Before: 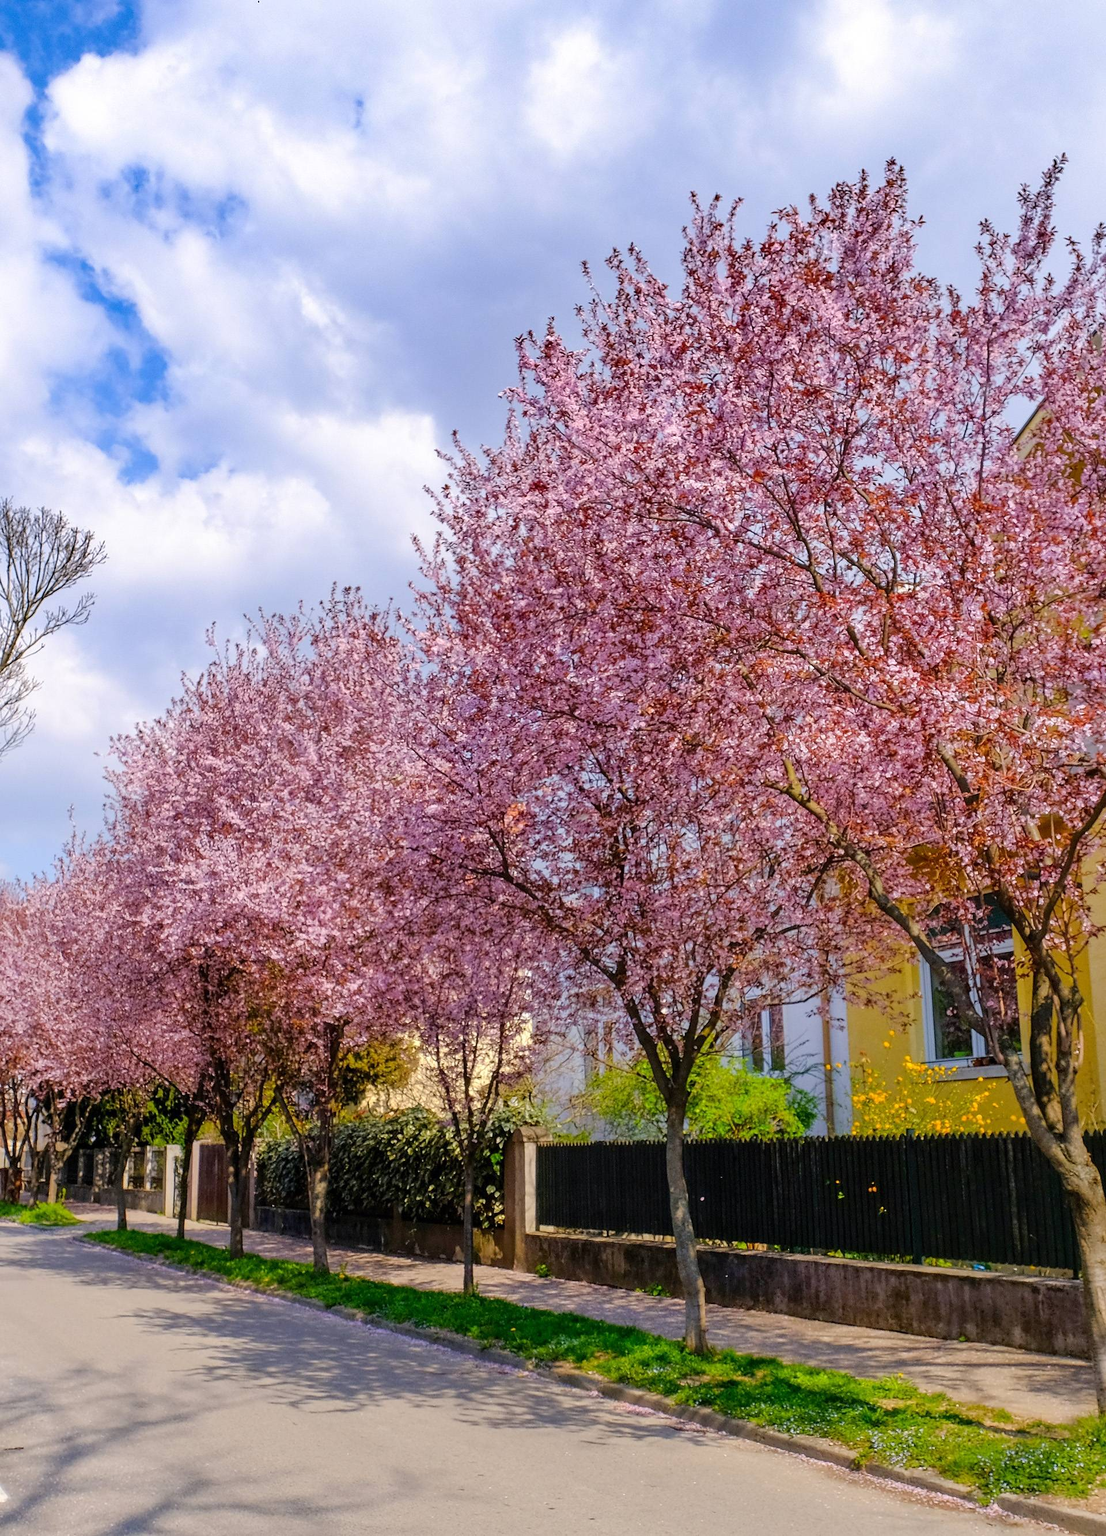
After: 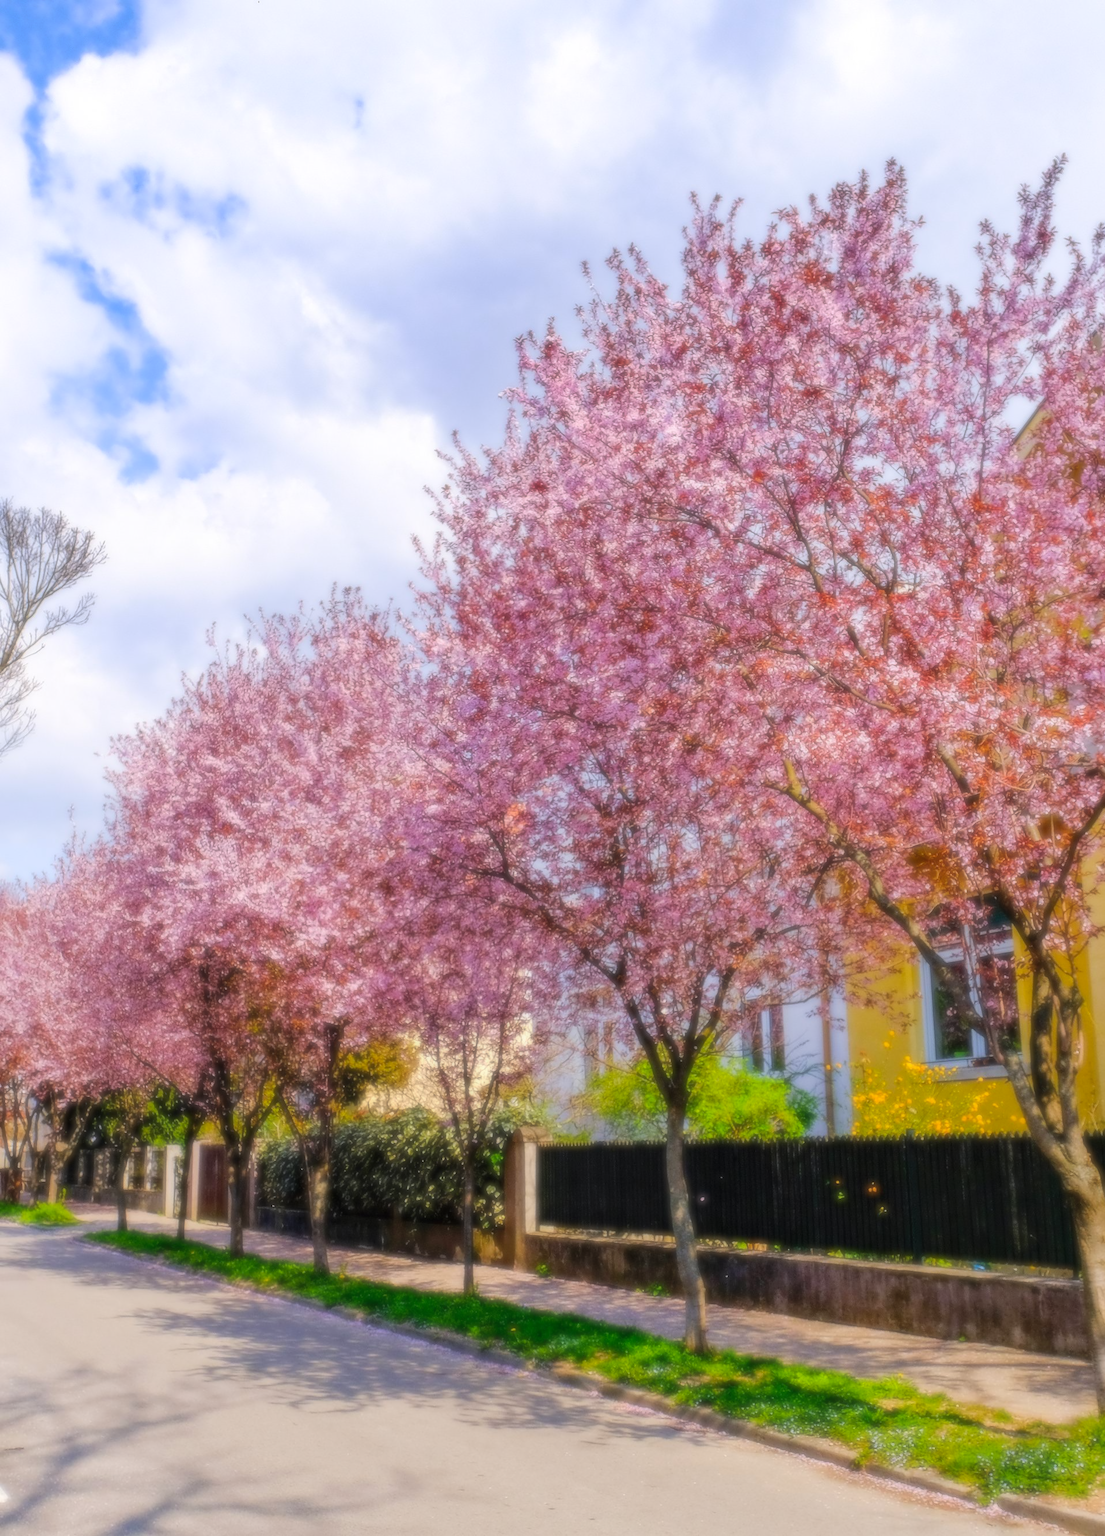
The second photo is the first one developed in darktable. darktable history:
contrast brightness saturation: contrast 0.03, brightness 0.06, saturation 0.13
soften: size 8.67%, mix 49%
